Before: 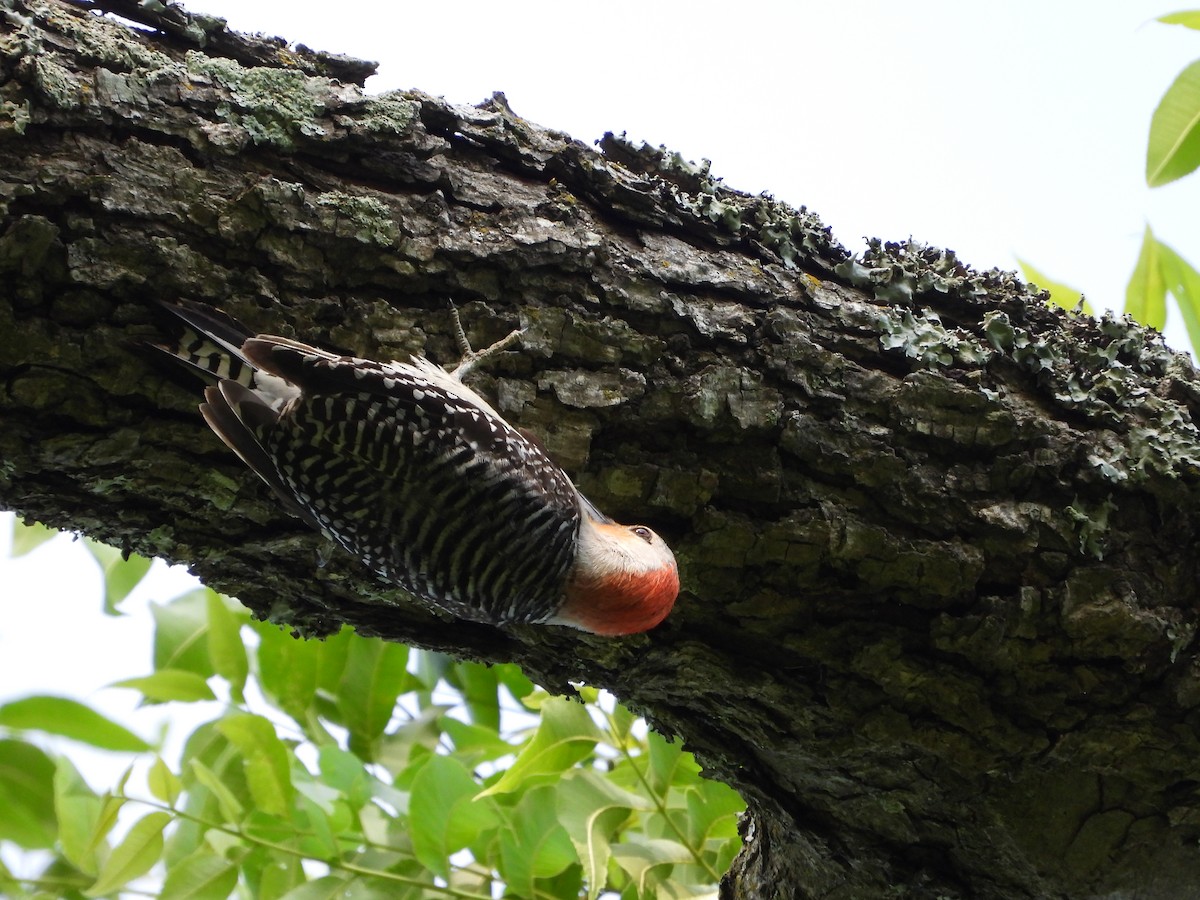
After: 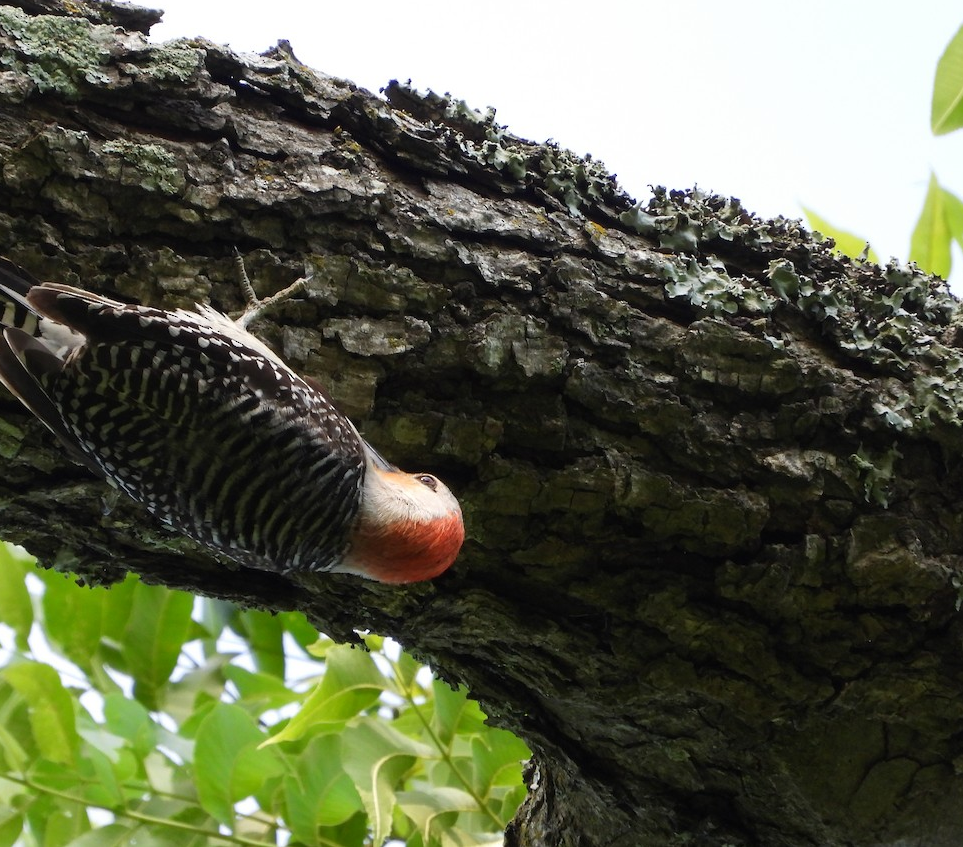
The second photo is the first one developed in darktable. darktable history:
crop and rotate: left 17.942%, top 5.801%, right 1.746%
